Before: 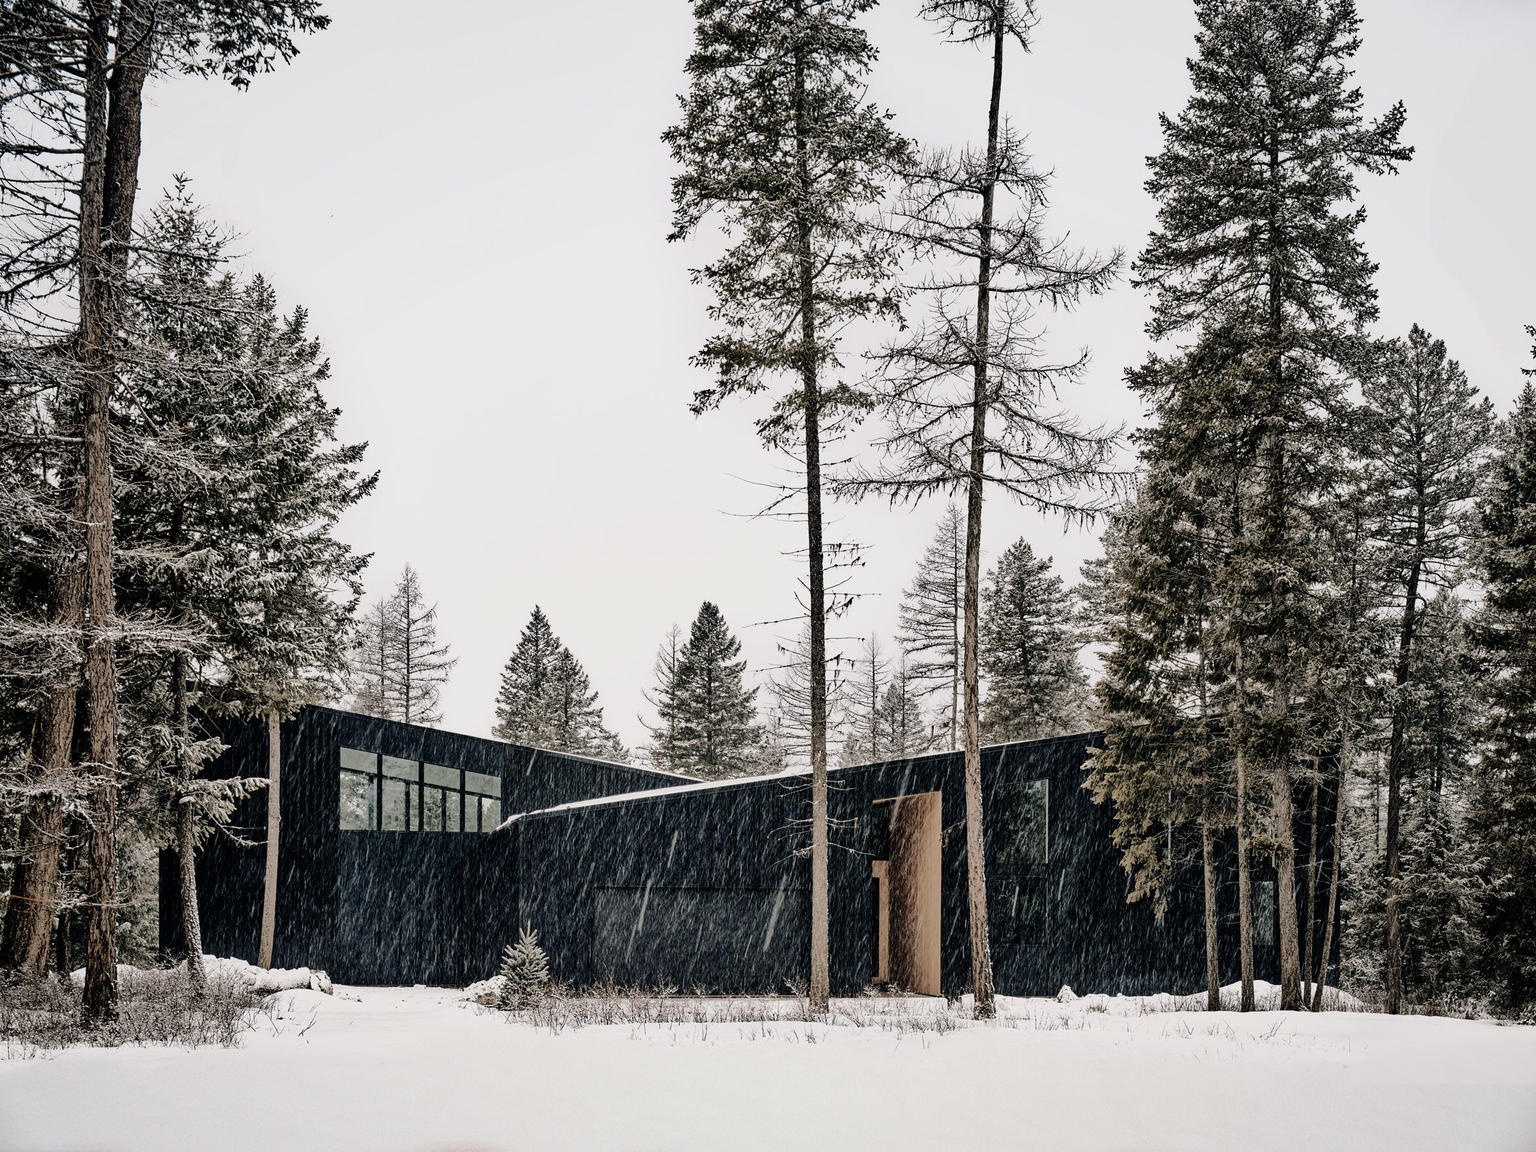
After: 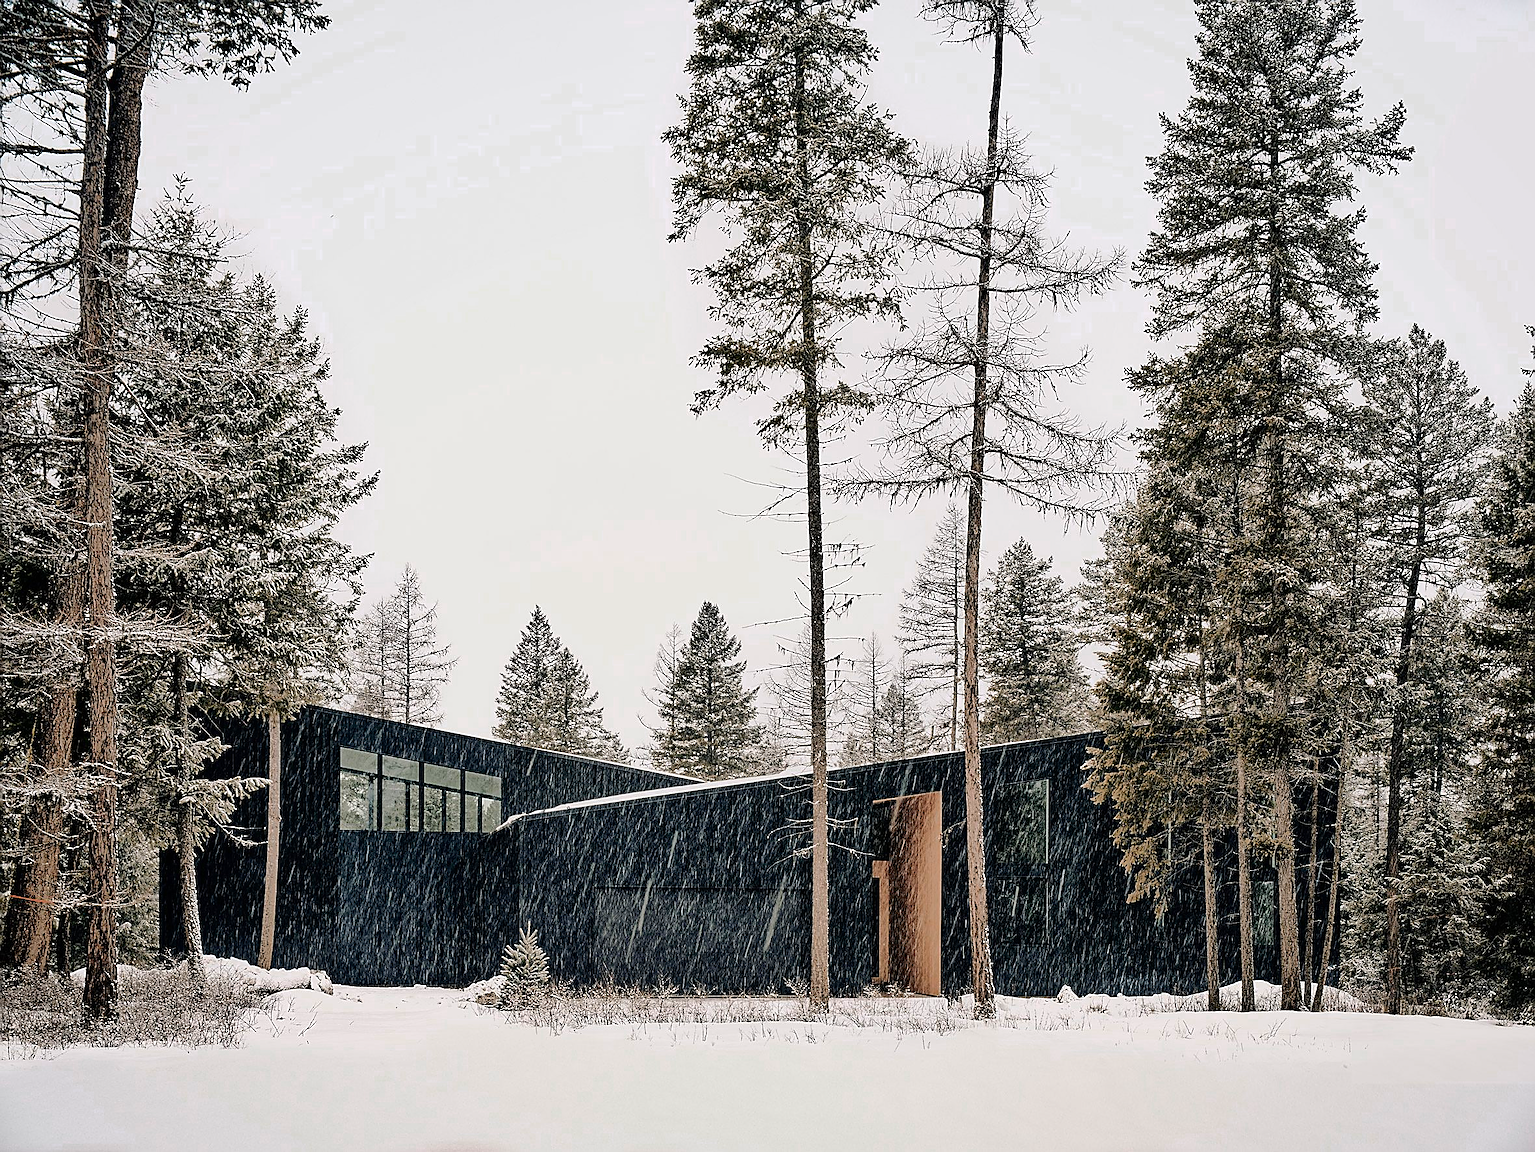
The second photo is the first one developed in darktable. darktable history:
sharpen: radius 1.4, amount 1.25, threshold 0.7
color zones: curves: ch0 [(0.473, 0.374) (0.742, 0.784)]; ch1 [(0.354, 0.737) (0.742, 0.705)]; ch2 [(0.318, 0.421) (0.758, 0.532)]
